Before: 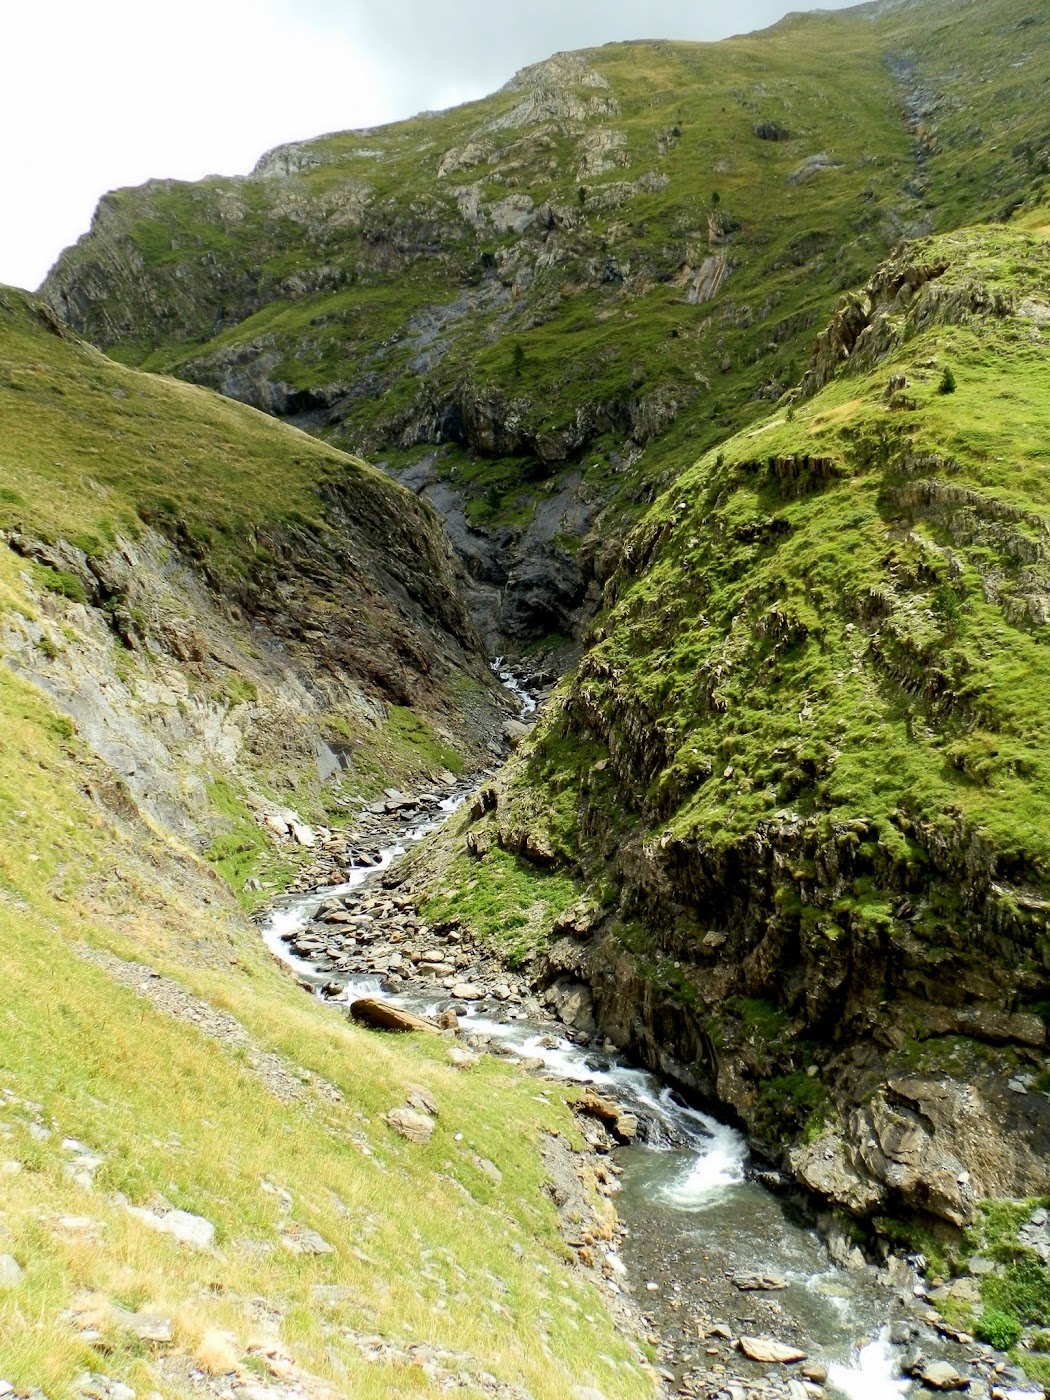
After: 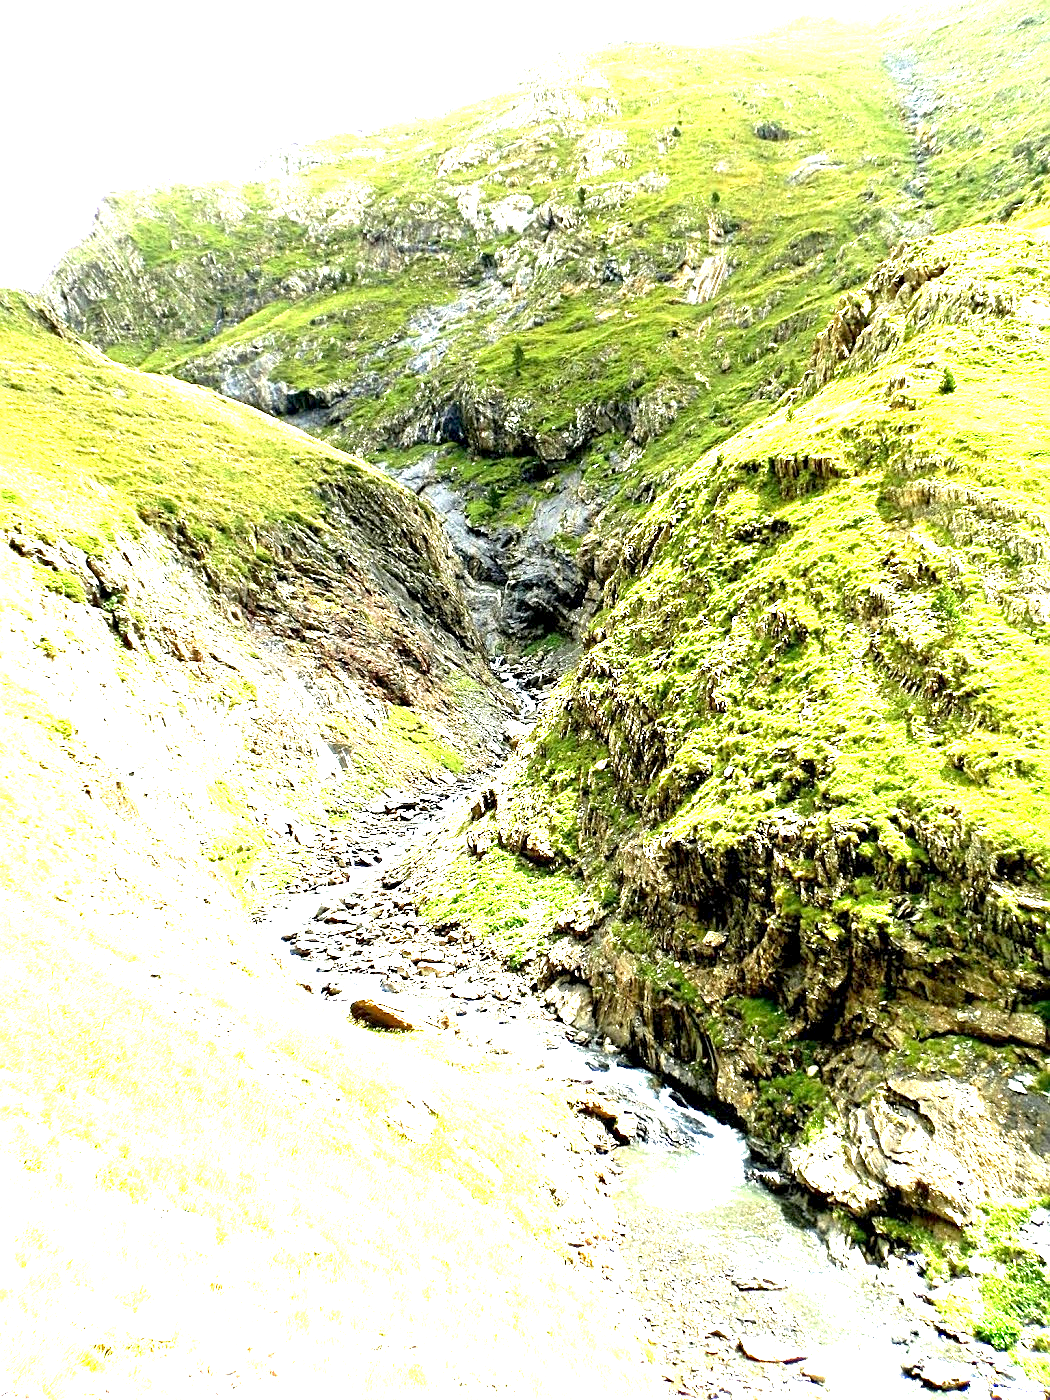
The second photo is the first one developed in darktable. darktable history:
sharpen: on, module defaults
exposure: black level correction 0.001, exposure 2.67 EV, compensate exposure bias true, compensate highlight preservation false
